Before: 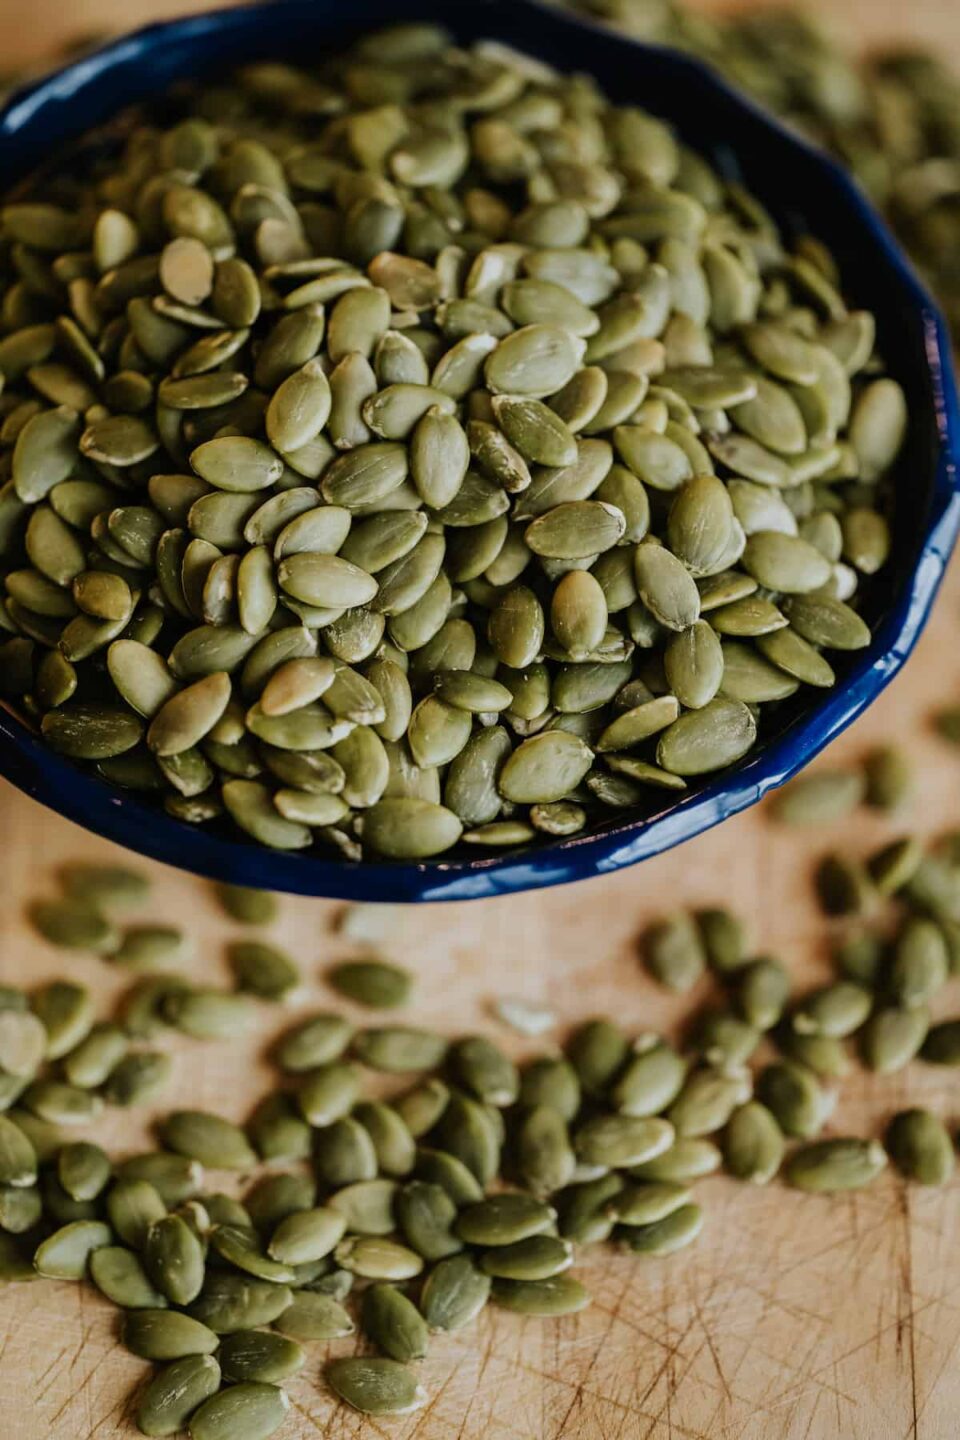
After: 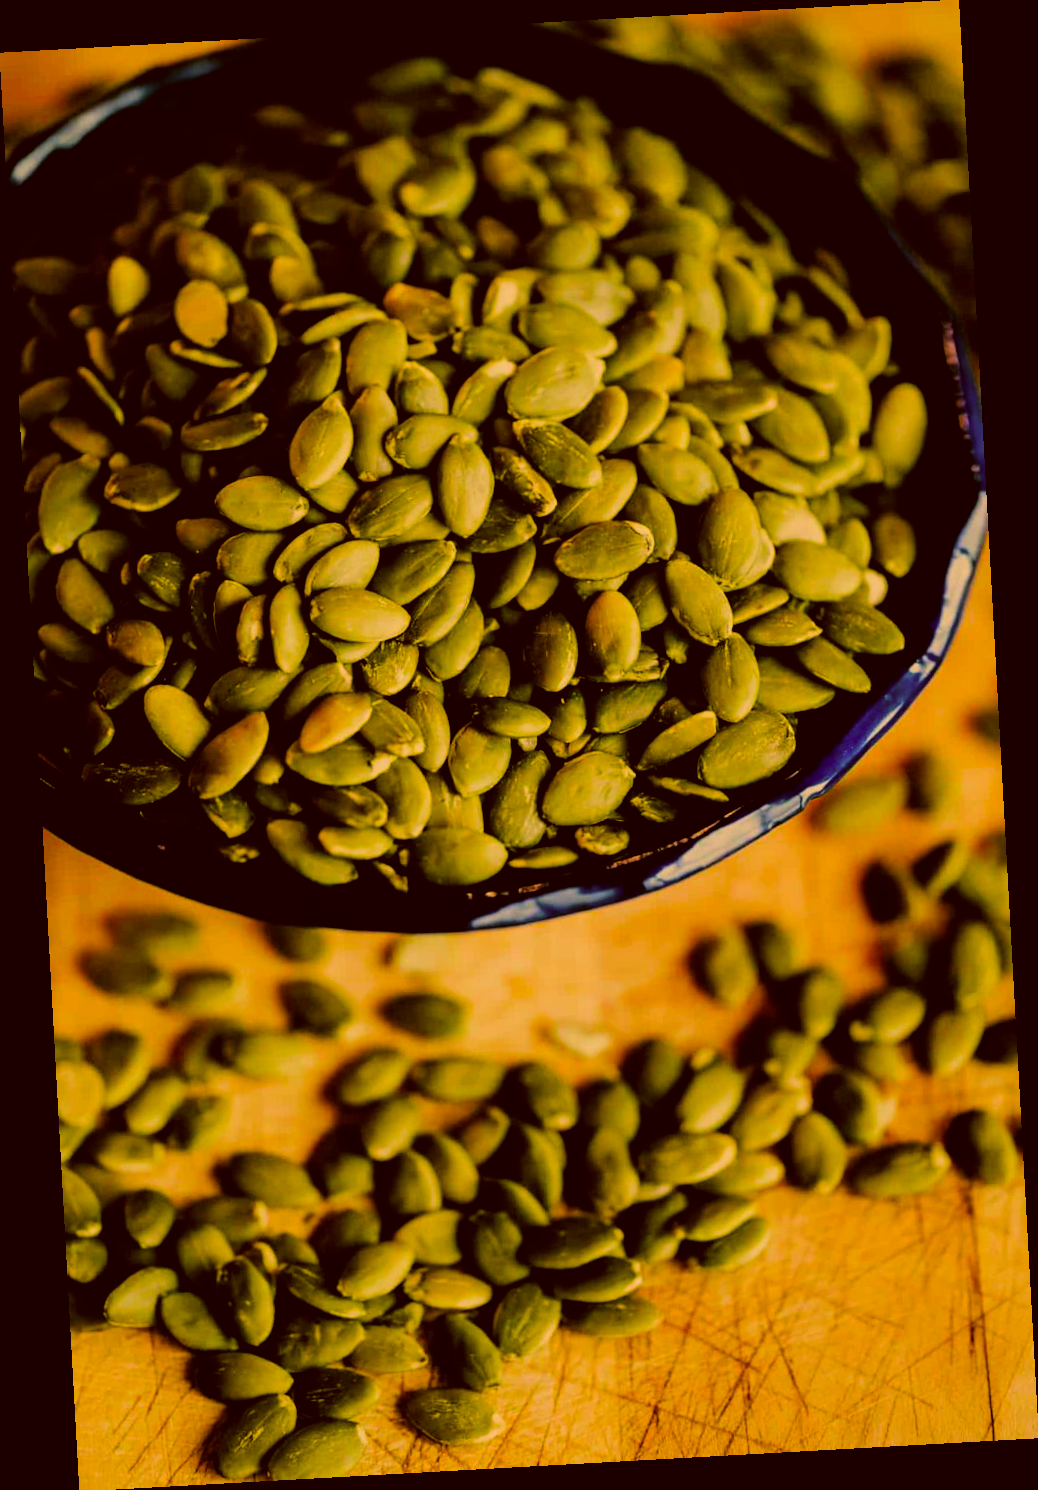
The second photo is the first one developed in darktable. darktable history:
color correction: highlights a* 10.44, highlights b* 30.04, shadows a* 2.73, shadows b* 17.51, saturation 1.72
rotate and perspective: rotation -3.18°, automatic cropping off
filmic rgb: black relative exposure -5 EV, hardness 2.88, contrast 1.3, highlights saturation mix -30%
